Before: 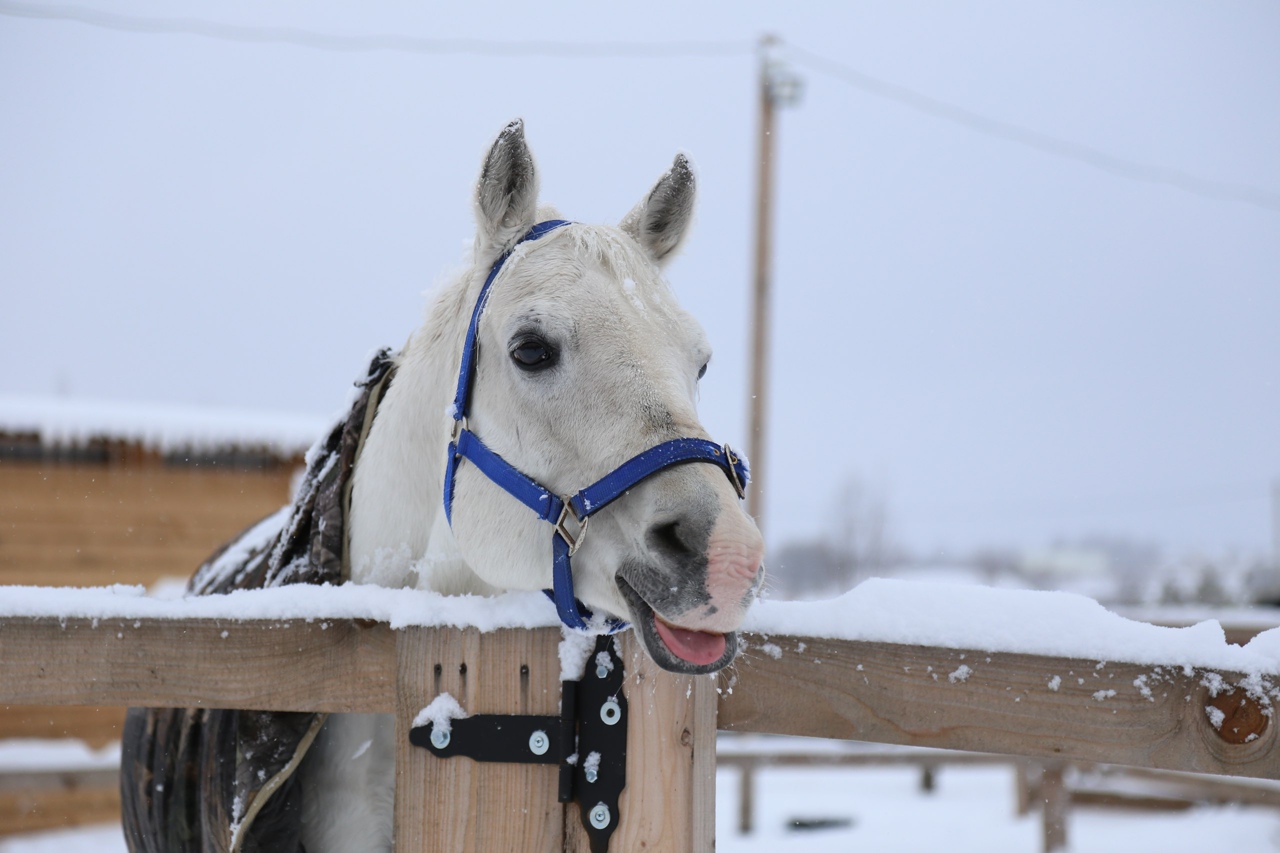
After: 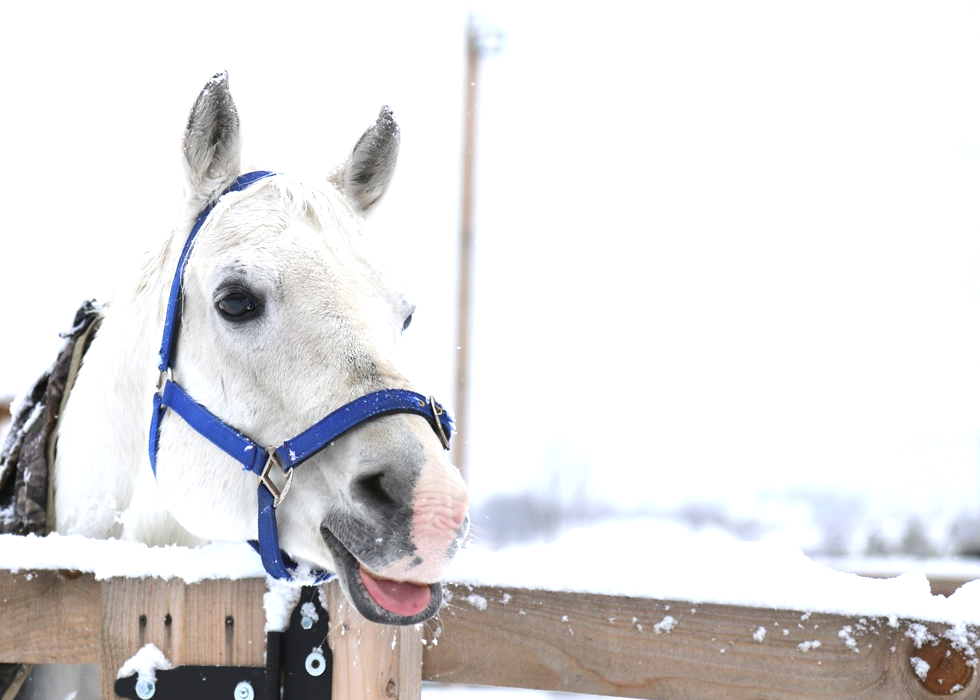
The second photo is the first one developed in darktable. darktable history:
crop: left 23.095%, top 5.827%, bottom 11.854%
exposure: exposure 0.999 EV, compensate highlight preservation false
